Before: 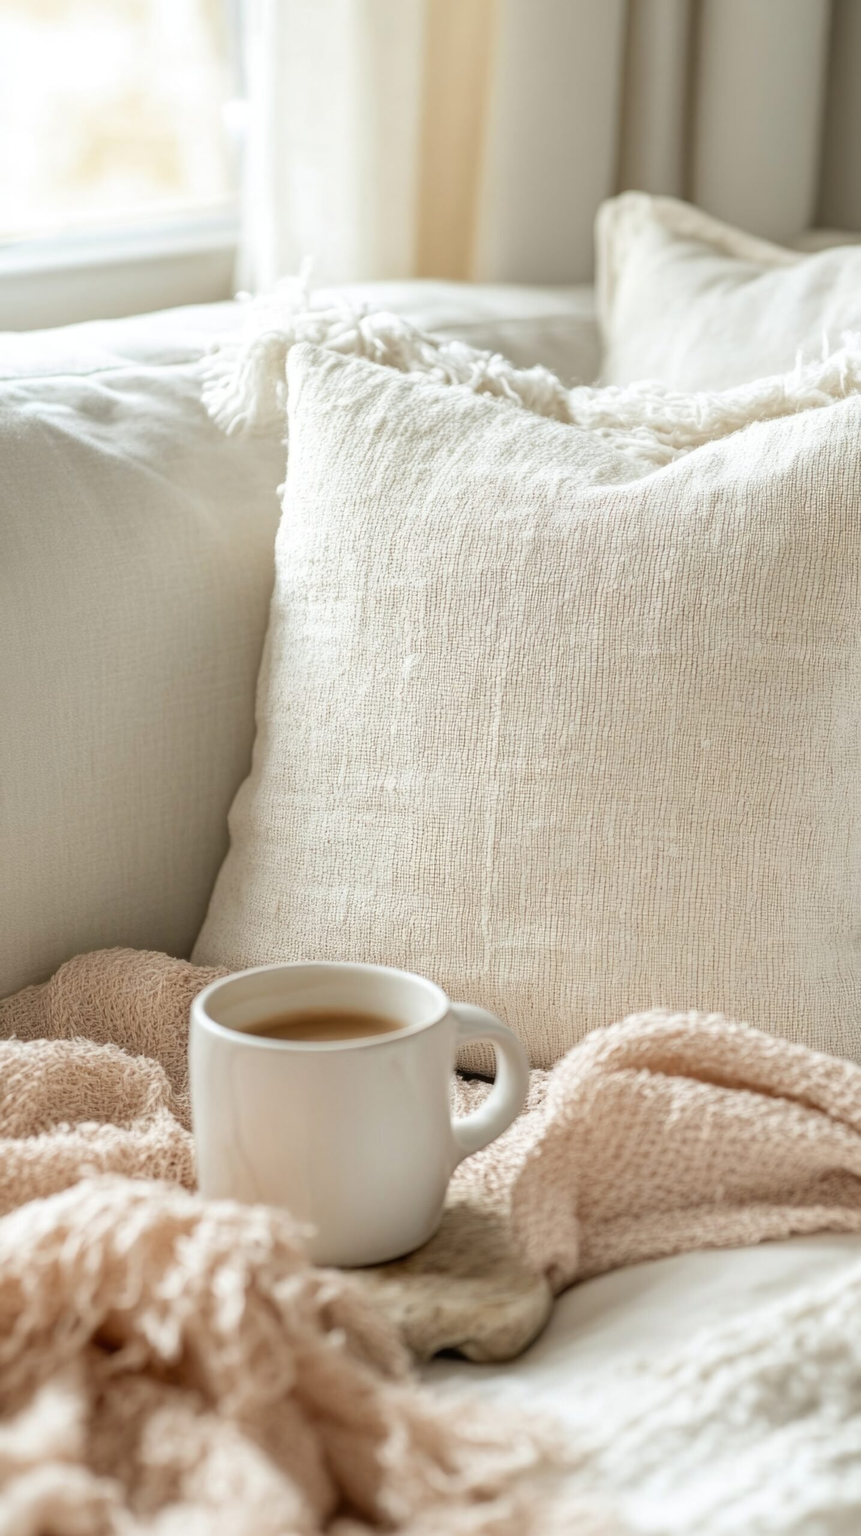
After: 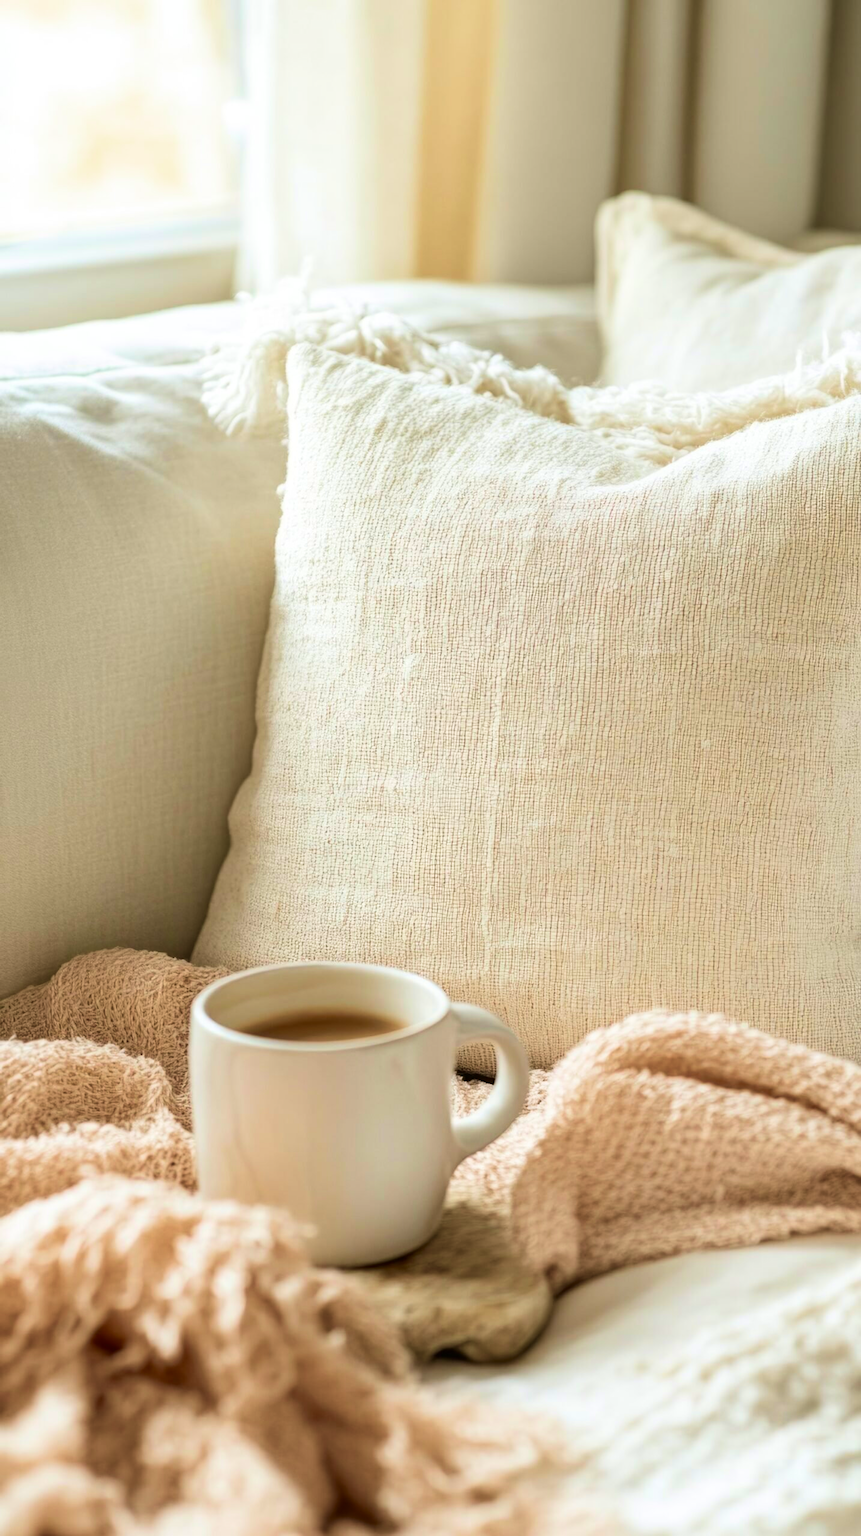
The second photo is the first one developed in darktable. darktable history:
contrast brightness saturation: contrast 0.151, brightness -0.011, saturation 0.102
velvia: strength 56.43%
